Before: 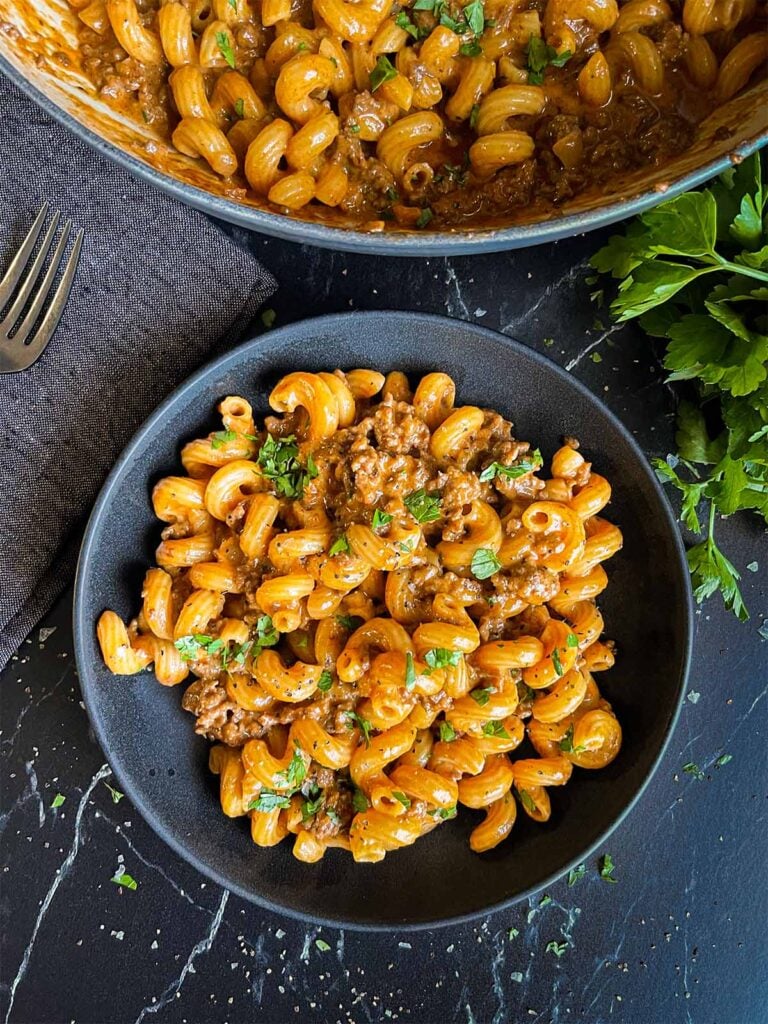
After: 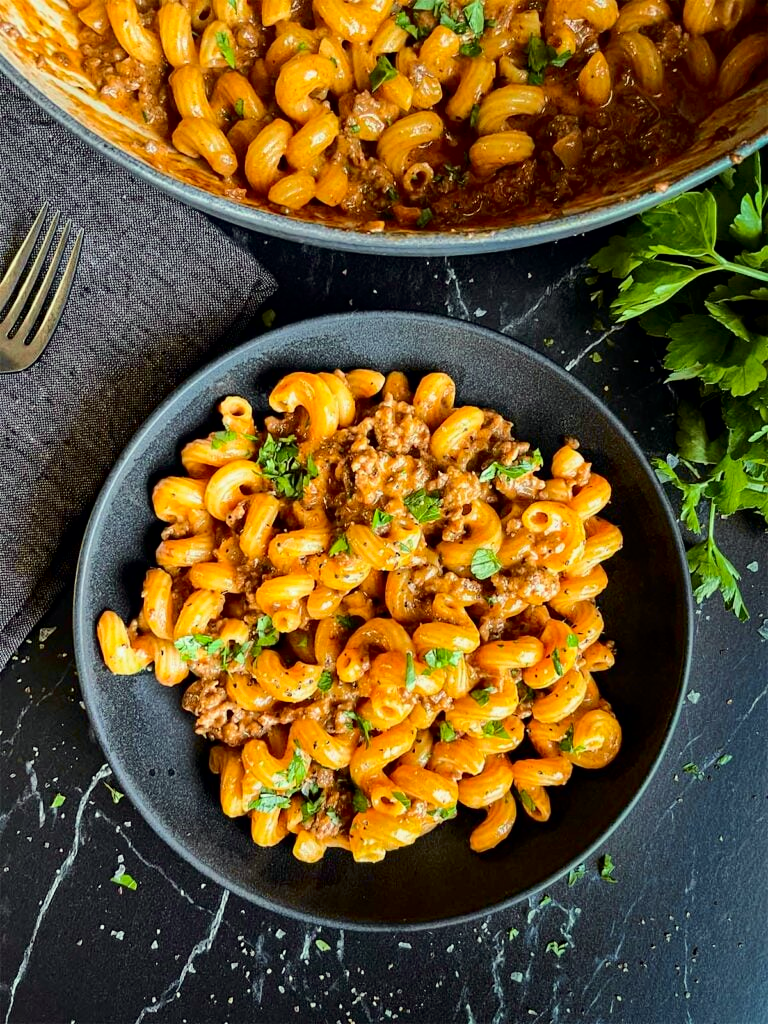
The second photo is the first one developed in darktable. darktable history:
tone curve: curves: ch0 [(0, 0) (0.058, 0.027) (0.214, 0.183) (0.295, 0.288) (0.48, 0.541) (0.658, 0.703) (0.741, 0.775) (0.844, 0.866) (0.986, 0.957)]; ch1 [(0, 0) (0.172, 0.123) (0.312, 0.296) (0.437, 0.429) (0.471, 0.469) (0.502, 0.5) (0.513, 0.515) (0.572, 0.603) (0.617, 0.653) (0.68, 0.724) (0.889, 0.924) (1, 1)]; ch2 [(0, 0) (0.411, 0.424) (0.489, 0.49) (0.502, 0.5) (0.512, 0.524) (0.549, 0.578) (0.604, 0.628) (0.709, 0.748) (1, 1)], color space Lab, independent channels, preserve colors none
color correction: highlights a* -4.73, highlights b* 5.06, saturation 0.97
local contrast: mode bilateral grid, contrast 28, coarseness 16, detail 115%, midtone range 0.2
